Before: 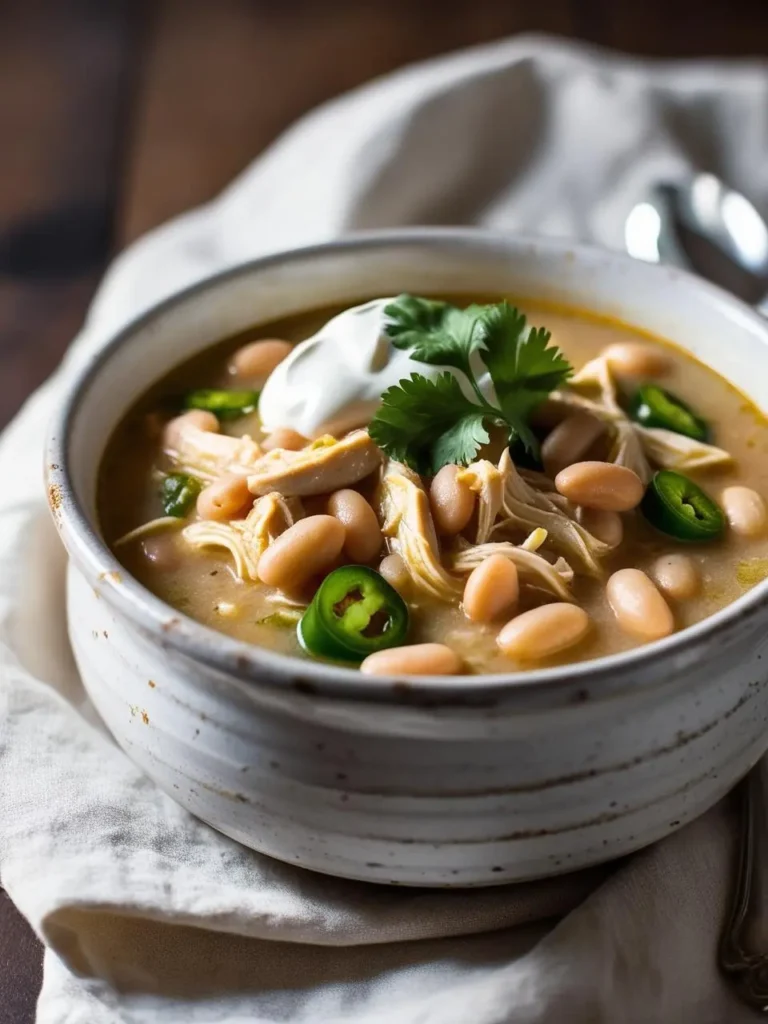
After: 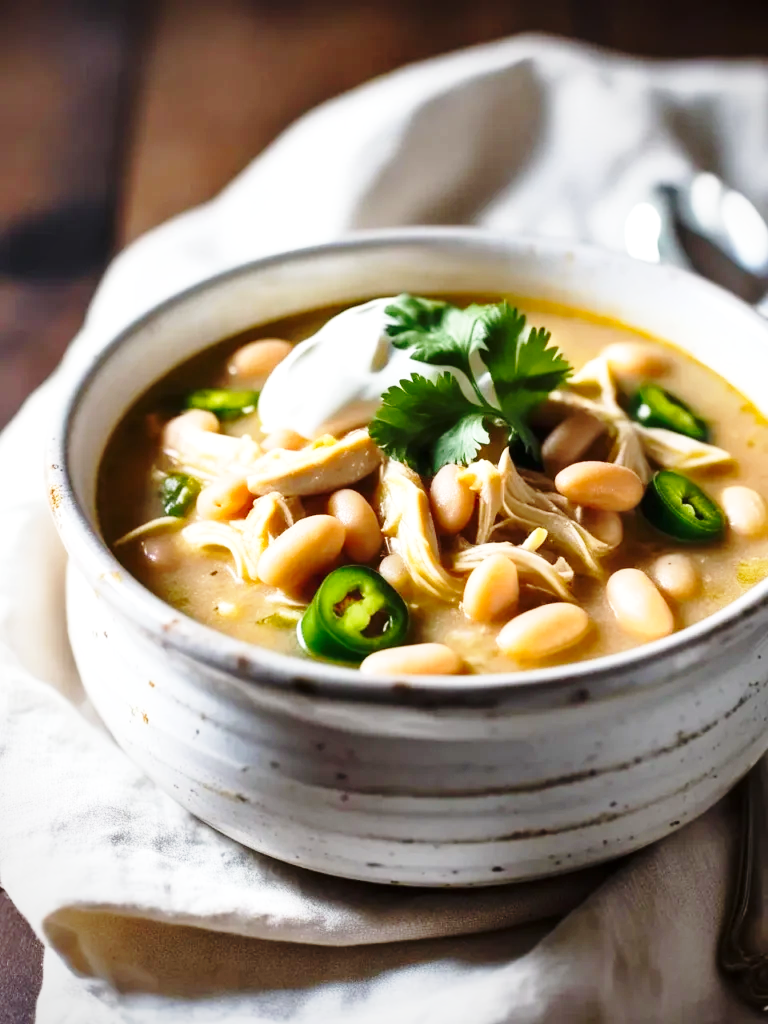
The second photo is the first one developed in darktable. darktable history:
exposure: exposure 0.289 EV, compensate exposure bias true, compensate highlight preservation false
vignetting: fall-off radius 94.03%, brightness -0.557, saturation 0.002, center (0, 0.009)
base curve: curves: ch0 [(0, 0) (0.028, 0.03) (0.121, 0.232) (0.46, 0.748) (0.859, 0.968) (1, 1)], preserve colors none
